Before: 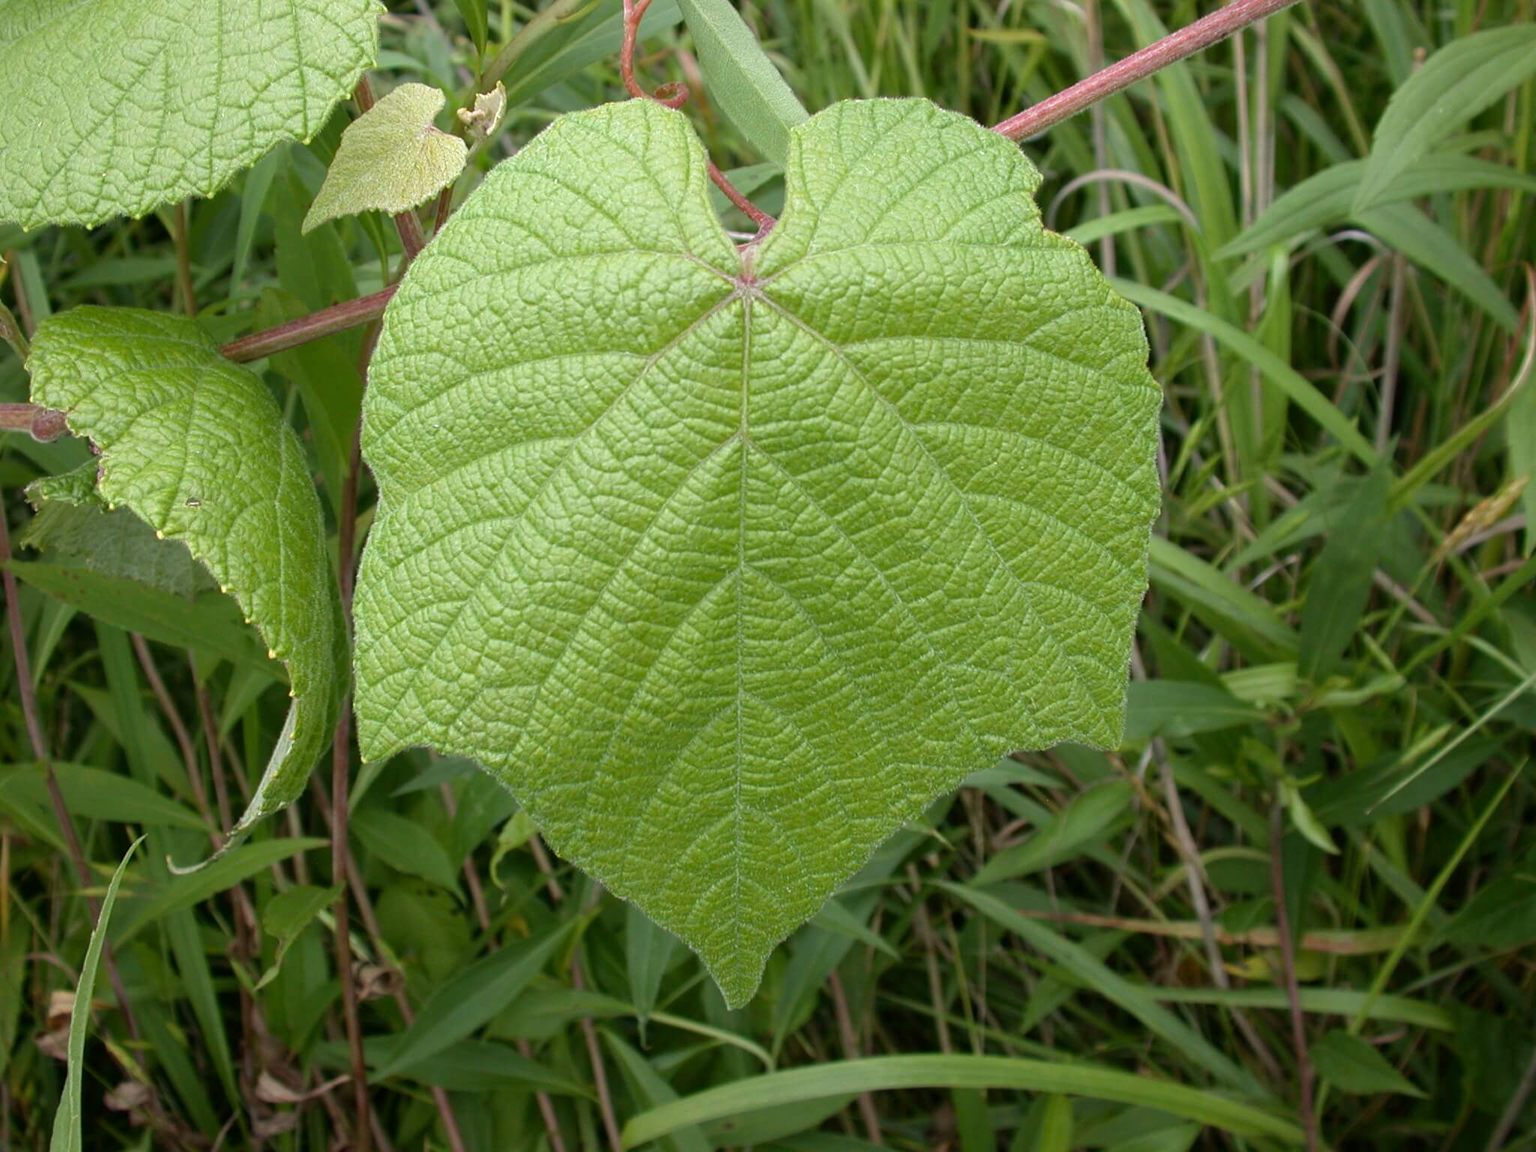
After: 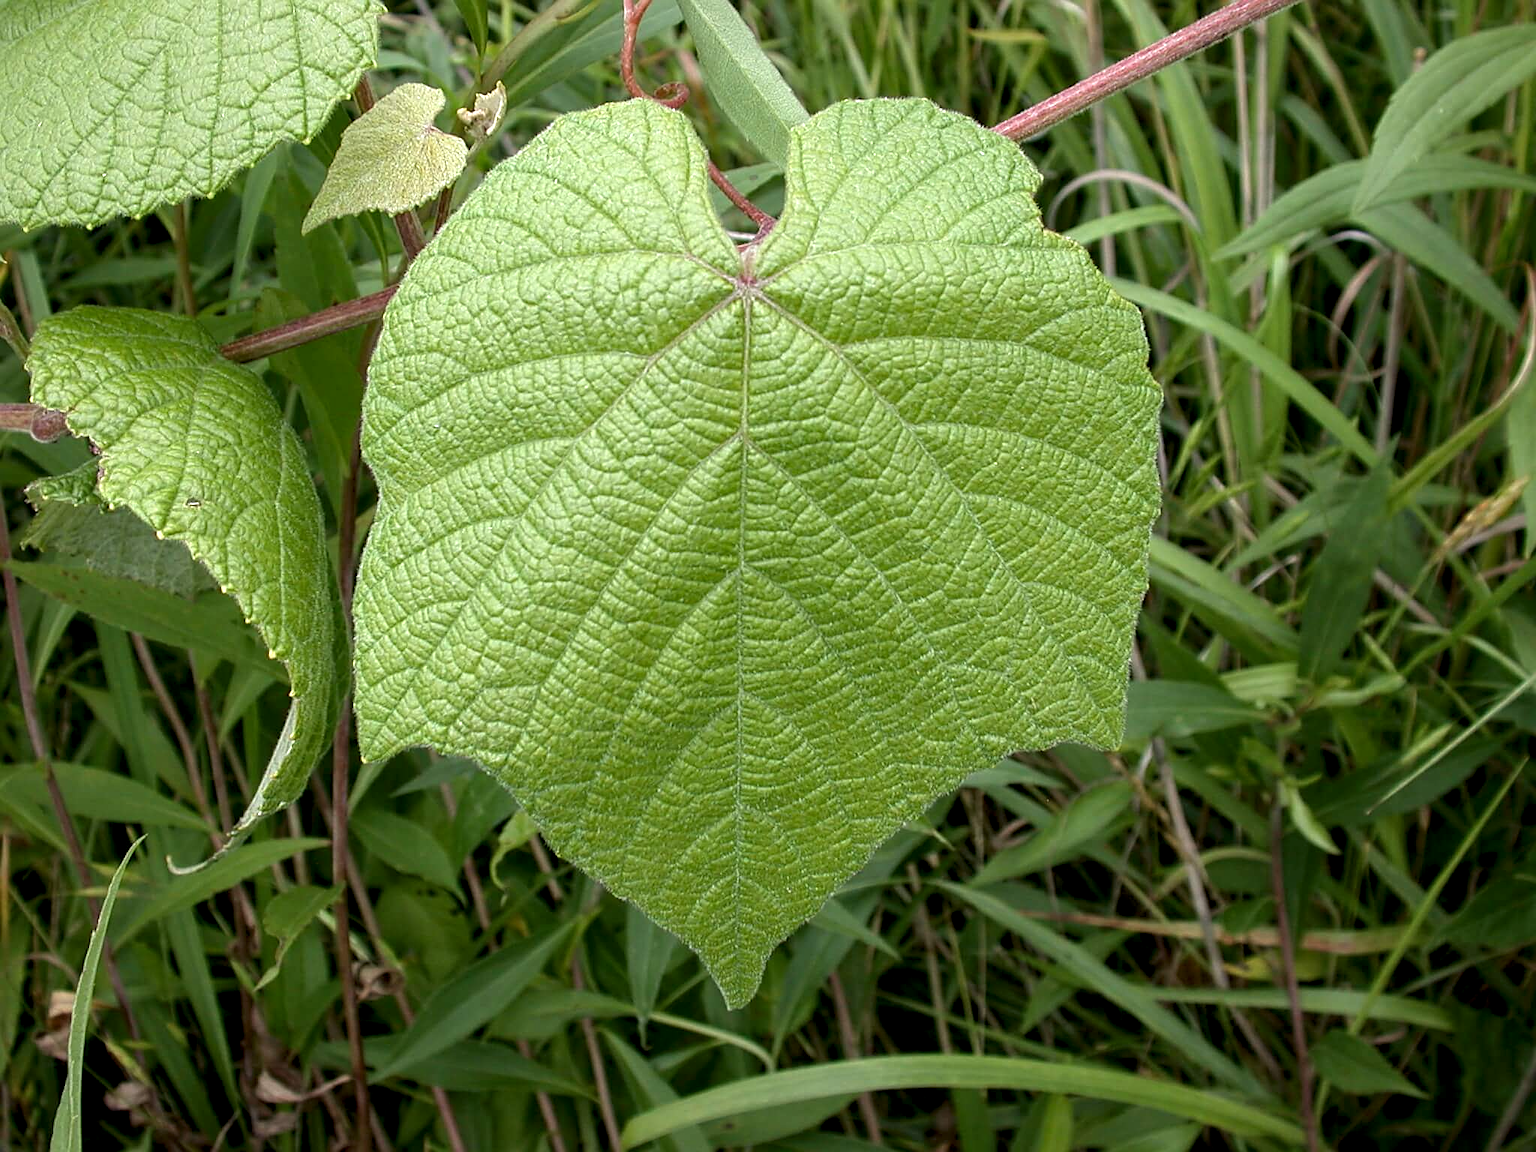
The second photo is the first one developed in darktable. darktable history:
local contrast: detail 134%, midtone range 0.743
sharpen: on, module defaults
